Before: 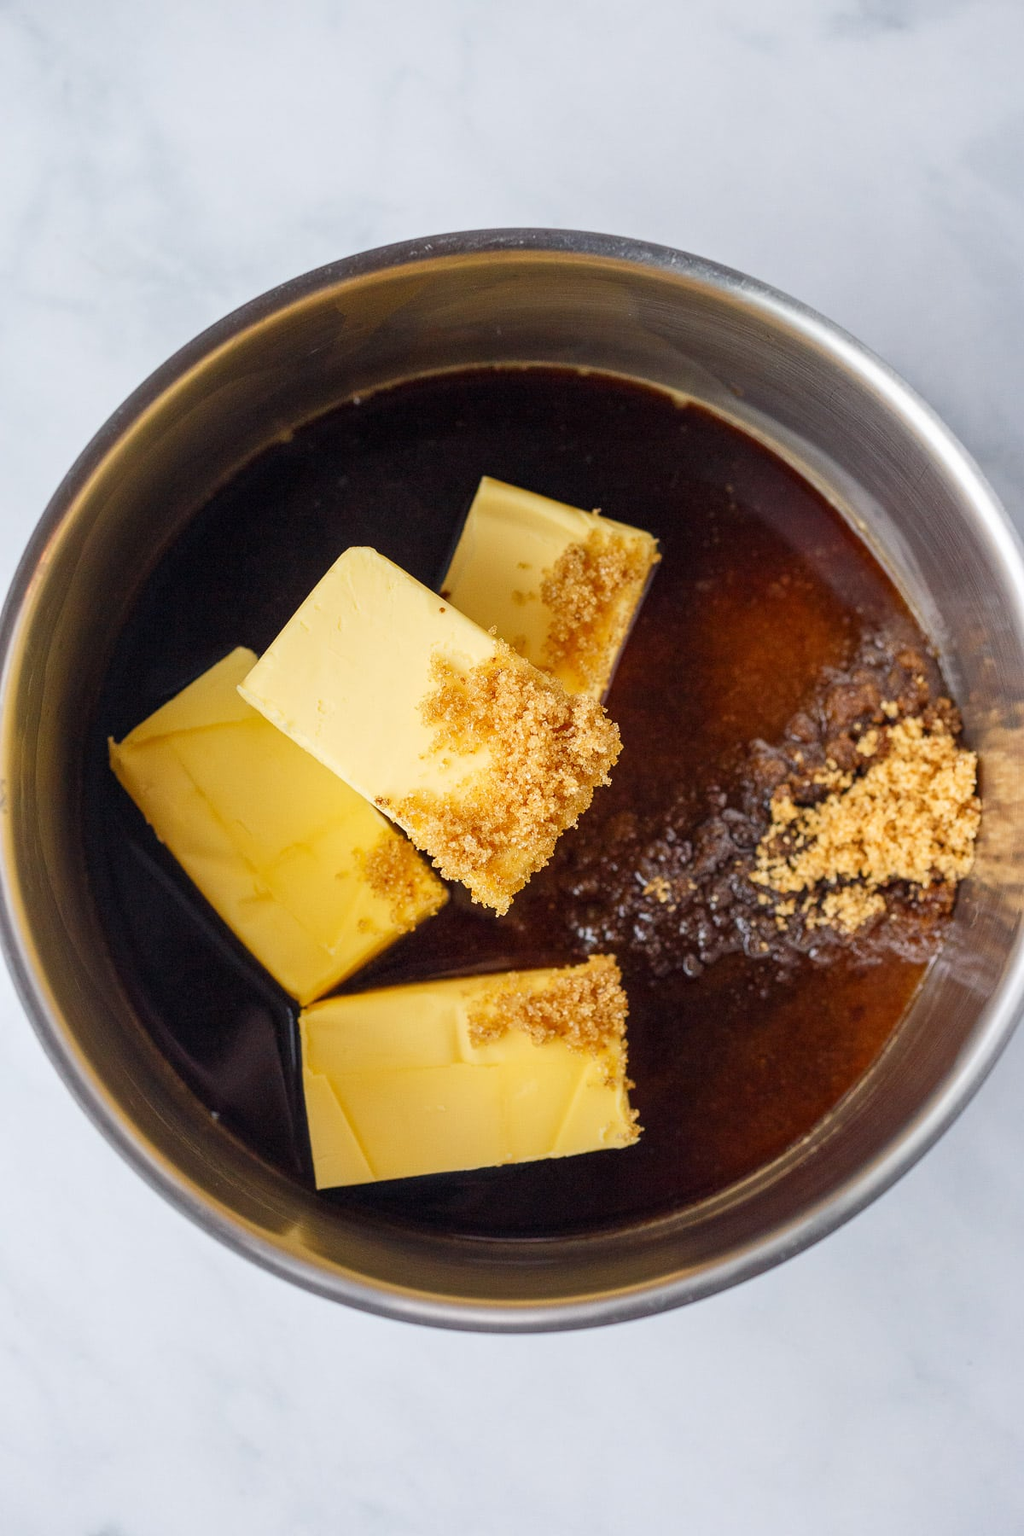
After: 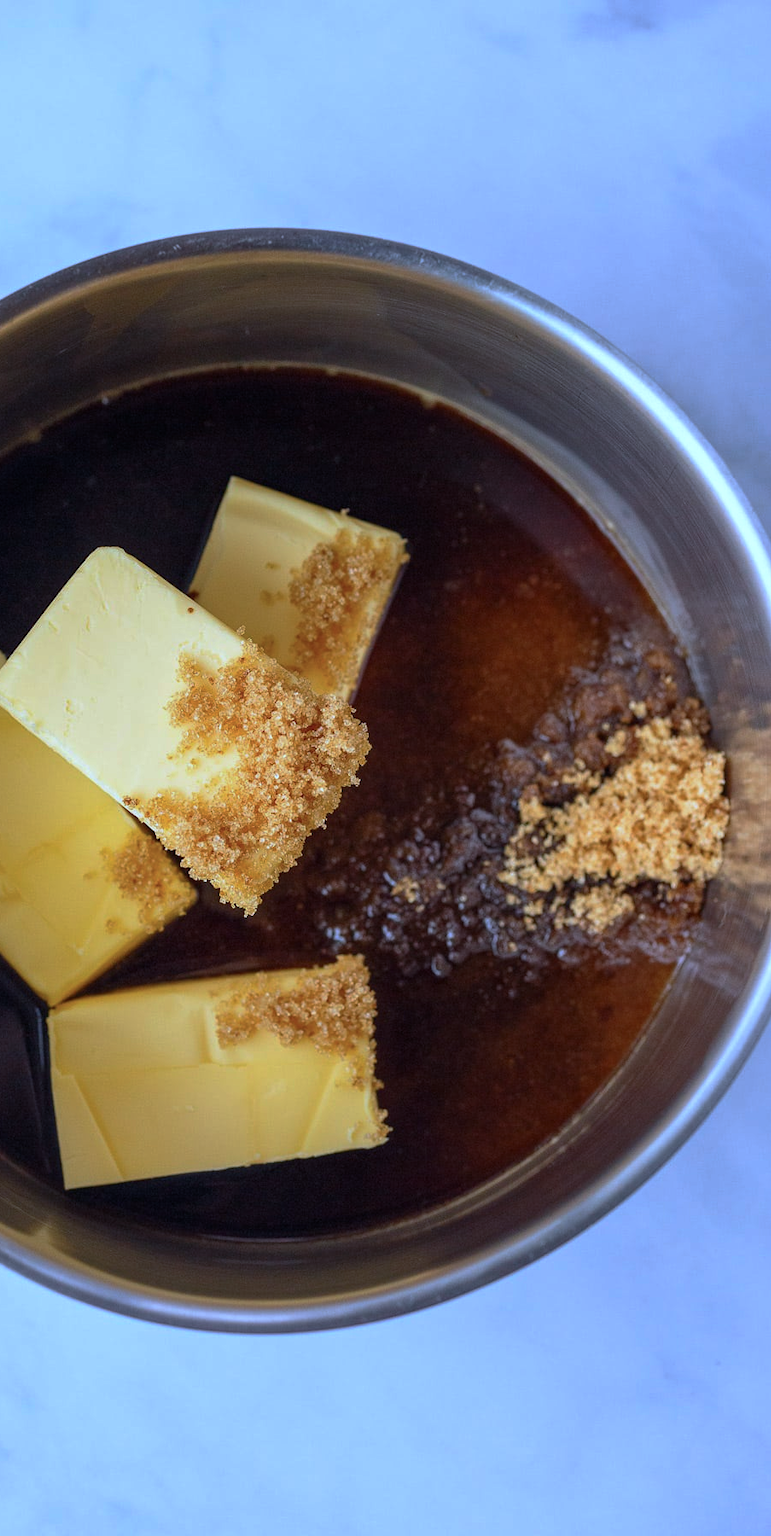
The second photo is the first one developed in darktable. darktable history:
color calibration: illuminant custom, x 0.39, y 0.392, temperature 3856.94 K
crop and rotate: left 24.6%
base curve: curves: ch0 [(0, 0) (0.595, 0.418) (1, 1)], preserve colors none
